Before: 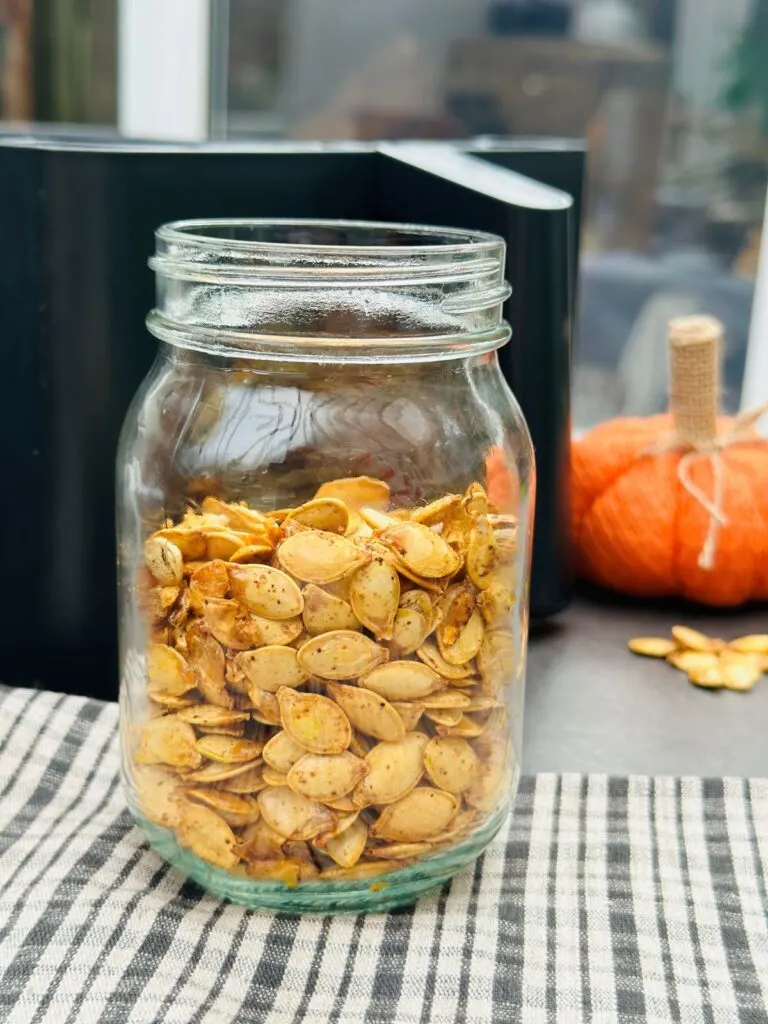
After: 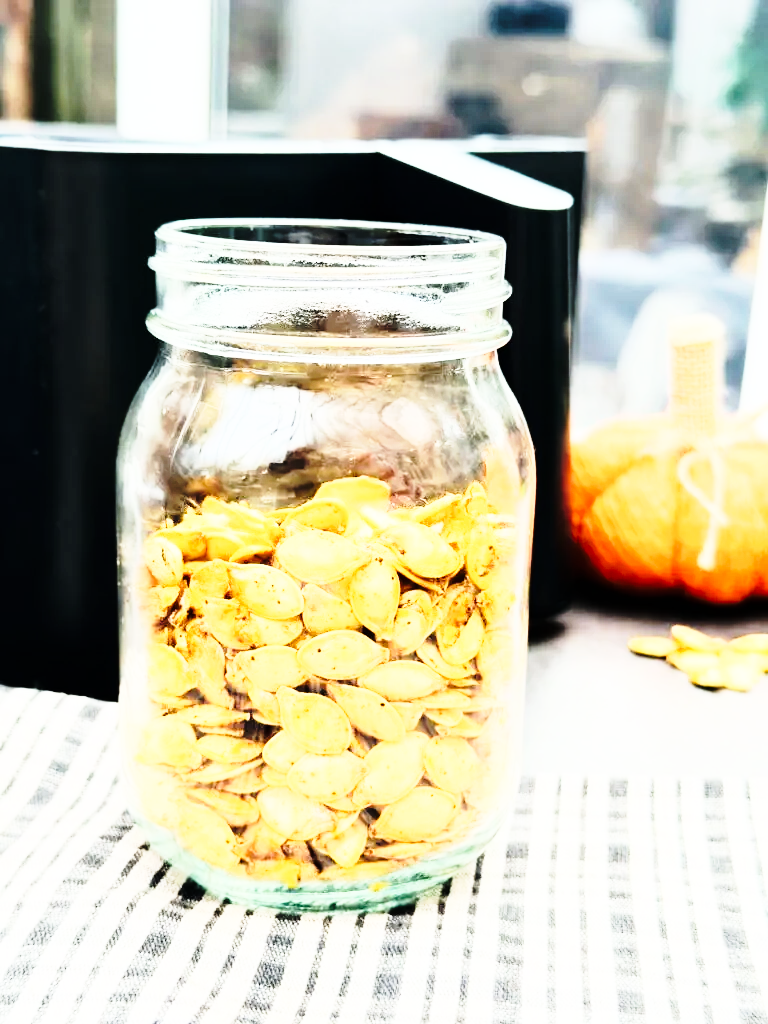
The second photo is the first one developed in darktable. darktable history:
base curve: curves: ch0 [(0, 0) (0.028, 0.03) (0.121, 0.232) (0.46, 0.748) (0.859, 0.968) (1, 1)], preserve colors none
rgb curve: curves: ch0 [(0, 0) (0.21, 0.15) (0.24, 0.21) (0.5, 0.75) (0.75, 0.96) (0.89, 0.99) (1, 1)]; ch1 [(0, 0.02) (0.21, 0.13) (0.25, 0.2) (0.5, 0.67) (0.75, 0.9) (0.89, 0.97) (1, 1)]; ch2 [(0, 0.02) (0.21, 0.13) (0.25, 0.2) (0.5, 0.67) (0.75, 0.9) (0.89, 0.97) (1, 1)], compensate middle gray true
